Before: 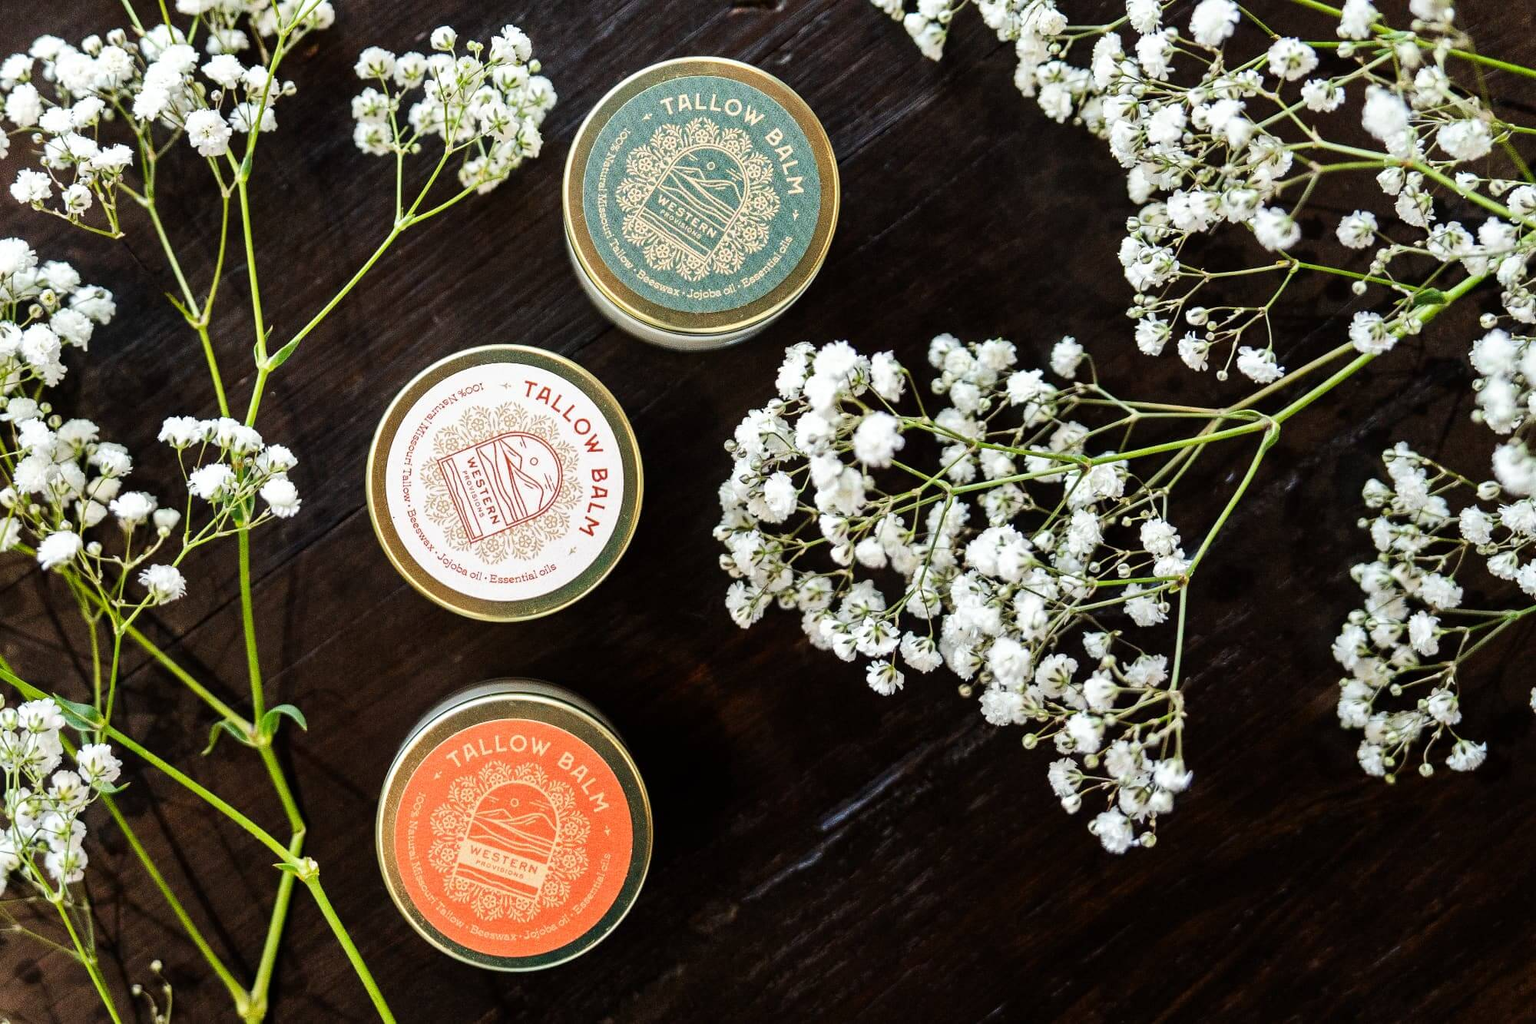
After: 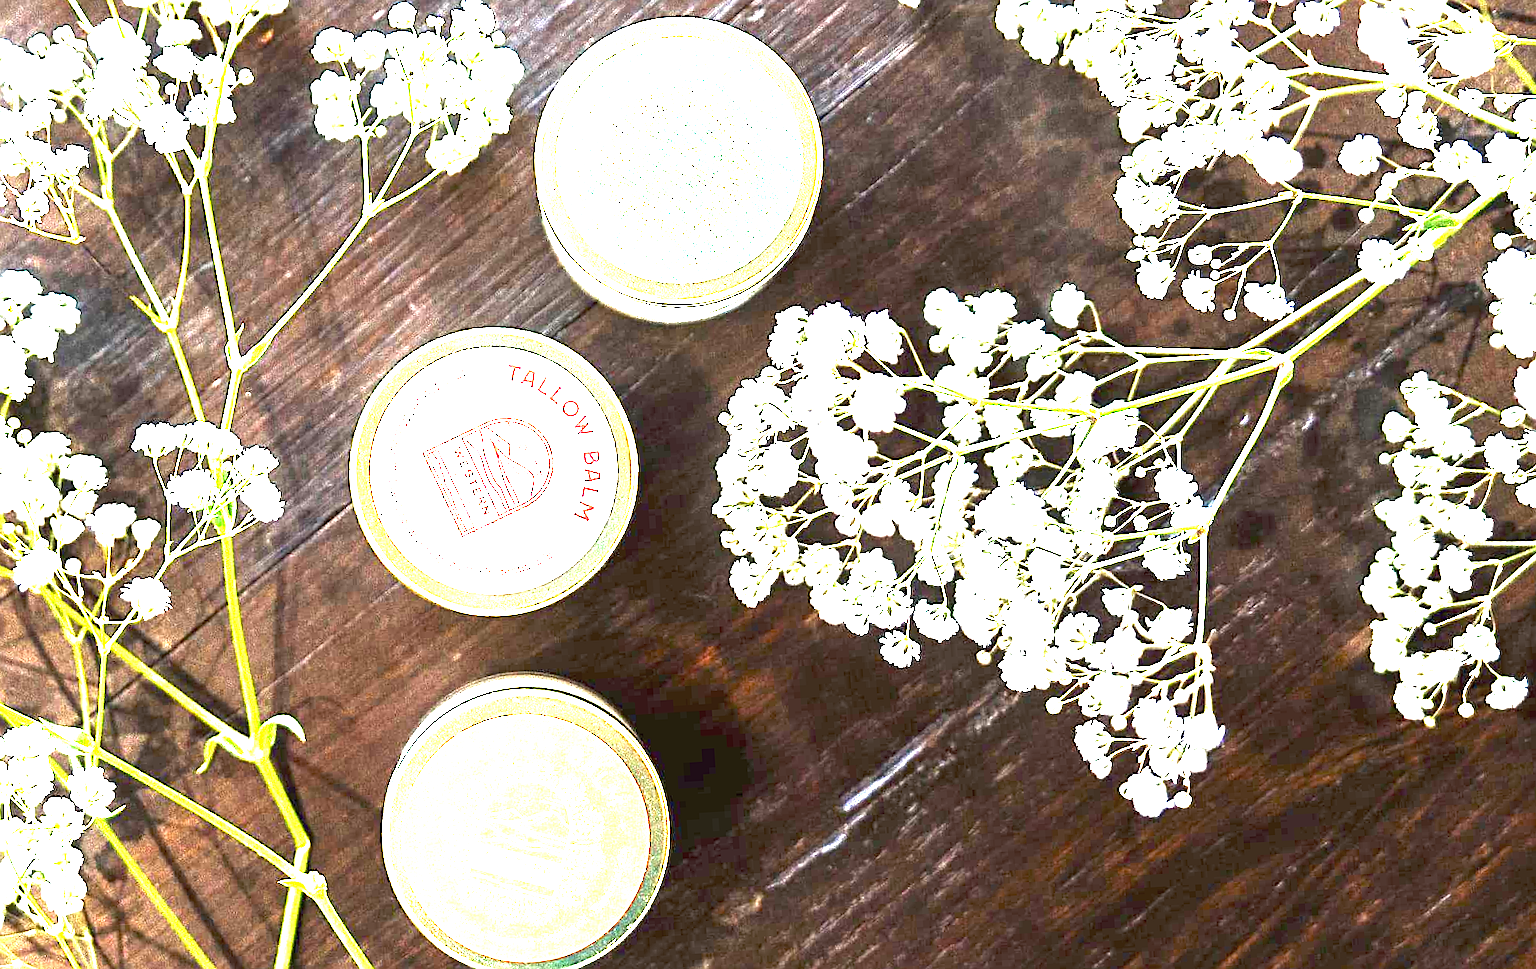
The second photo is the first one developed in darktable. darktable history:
sharpen: on, module defaults
rotate and perspective: rotation -3.52°, crop left 0.036, crop right 0.964, crop top 0.081, crop bottom 0.919
exposure: black level correction 0, exposure 4 EV, compensate exposure bias true, compensate highlight preservation false
